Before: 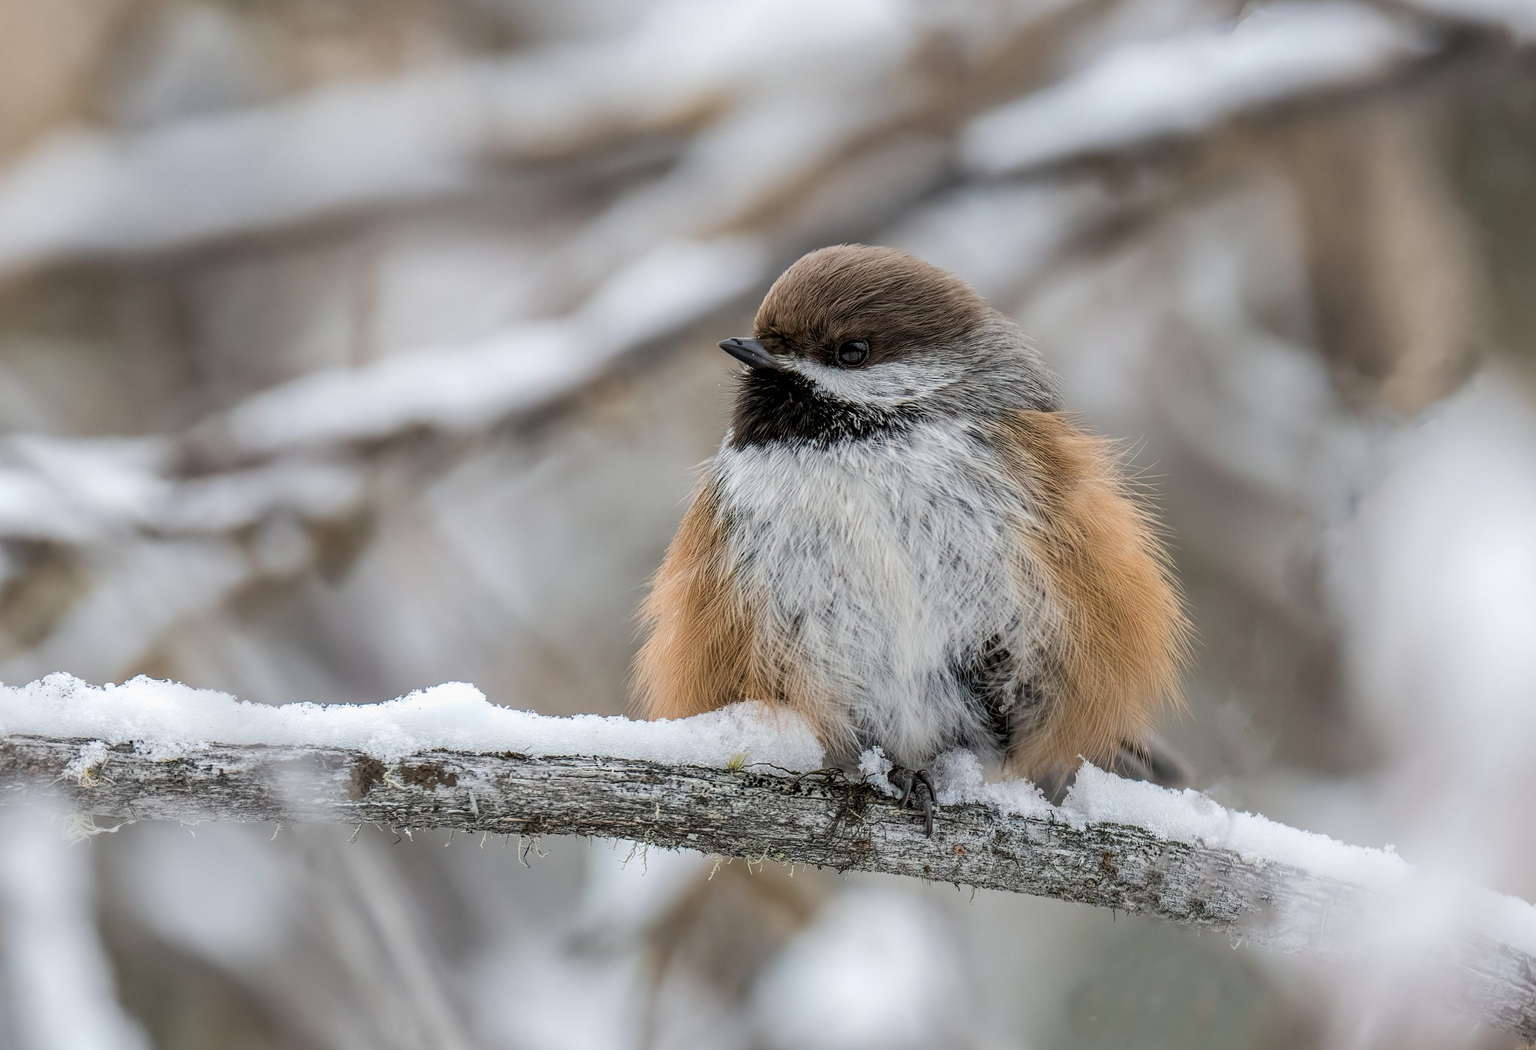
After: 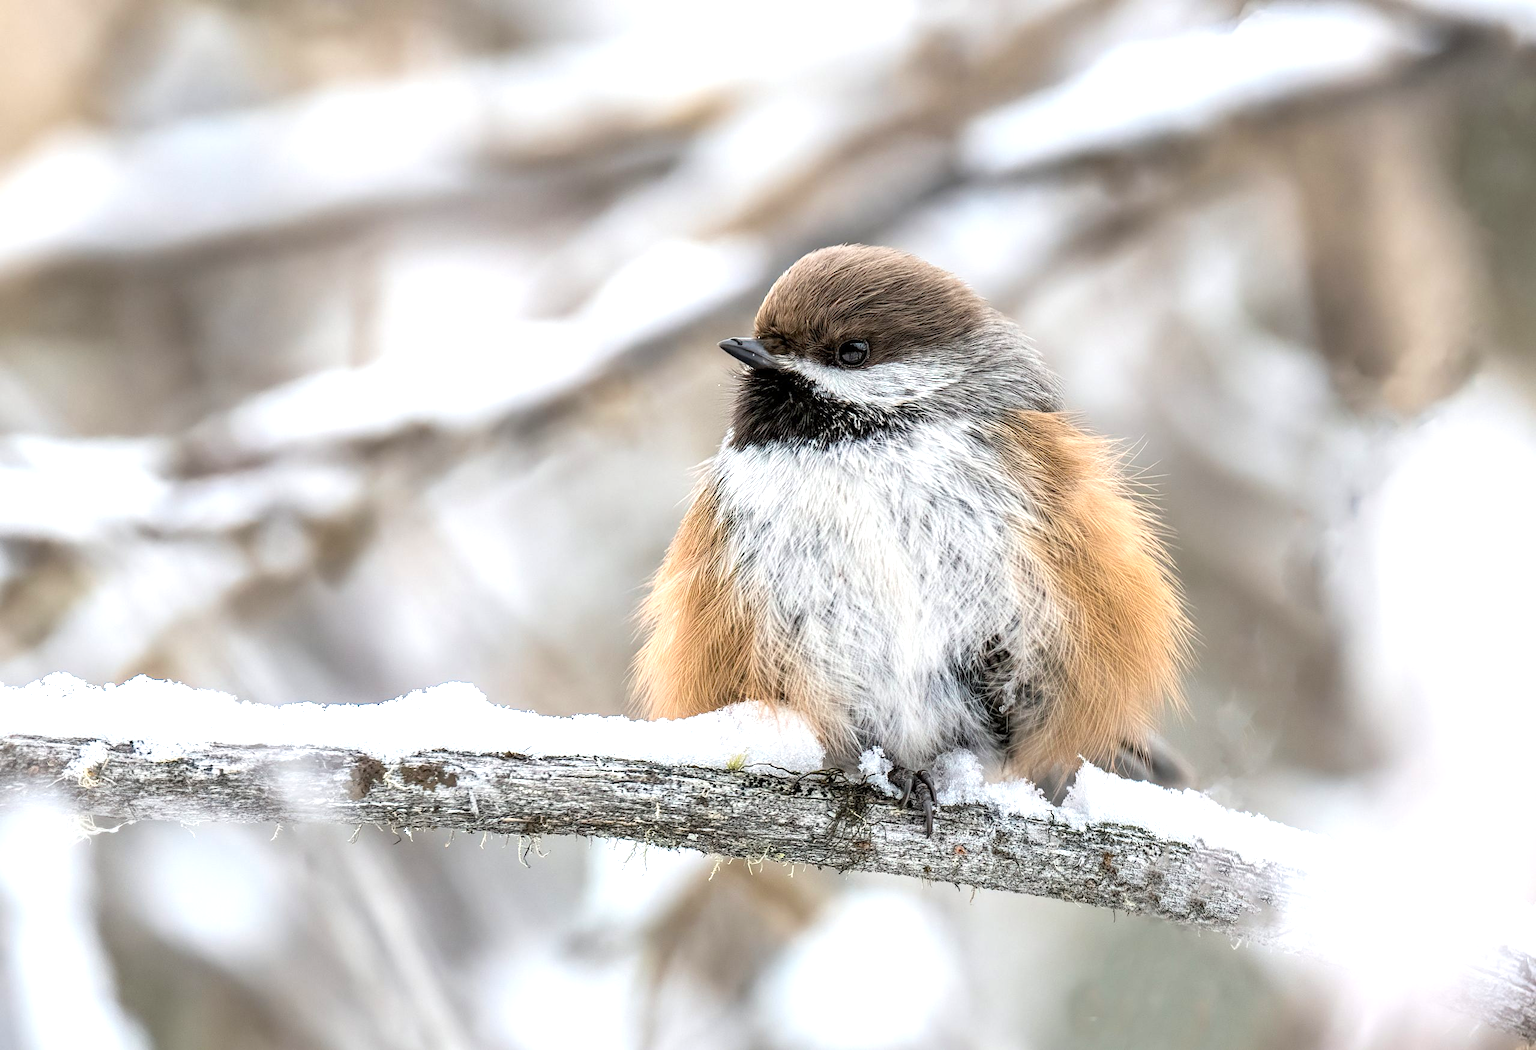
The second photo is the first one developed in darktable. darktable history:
exposure: exposure 1.001 EV, compensate highlight preservation false
